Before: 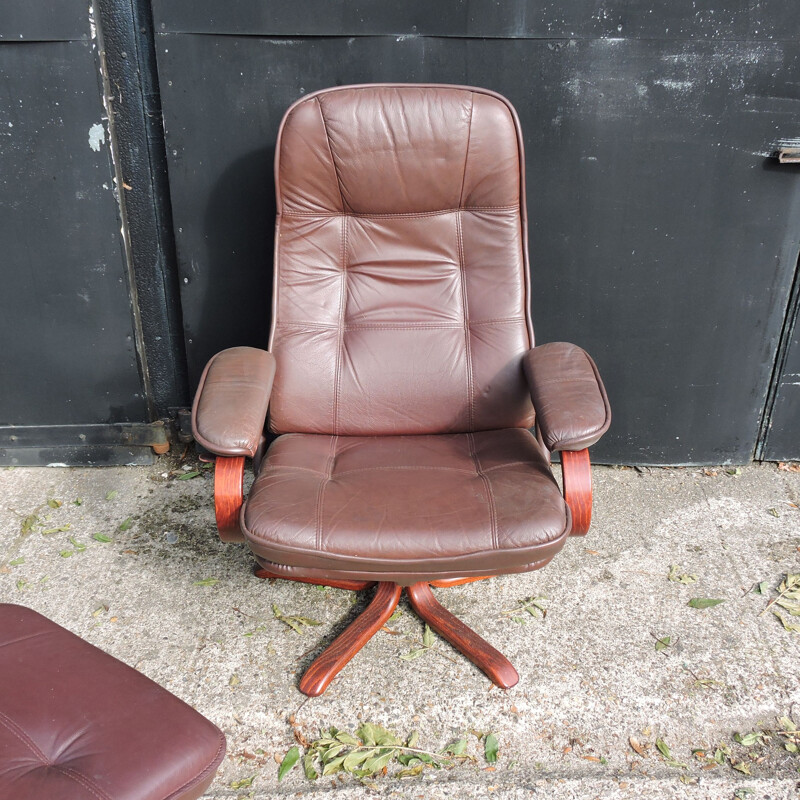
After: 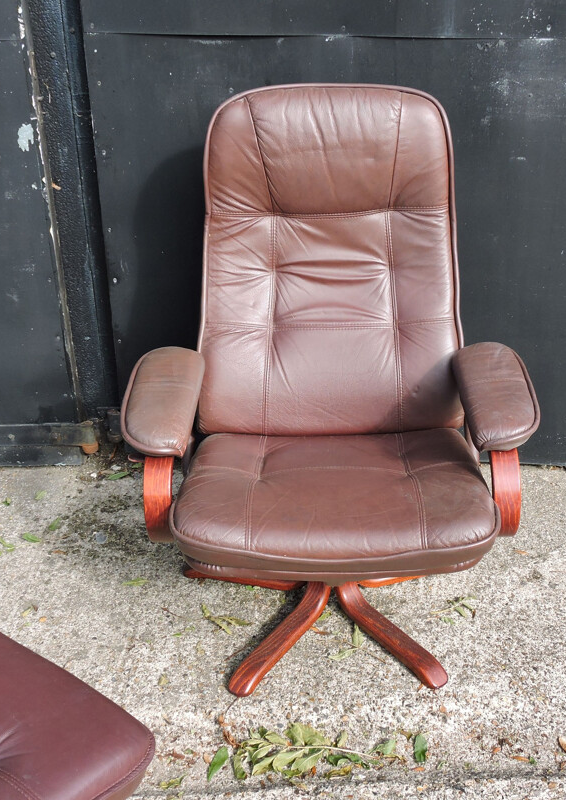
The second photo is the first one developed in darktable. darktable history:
shadows and highlights: shadows 5.96, soften with gaussian
crop and rotate: left 8.941%, right 20.255%
